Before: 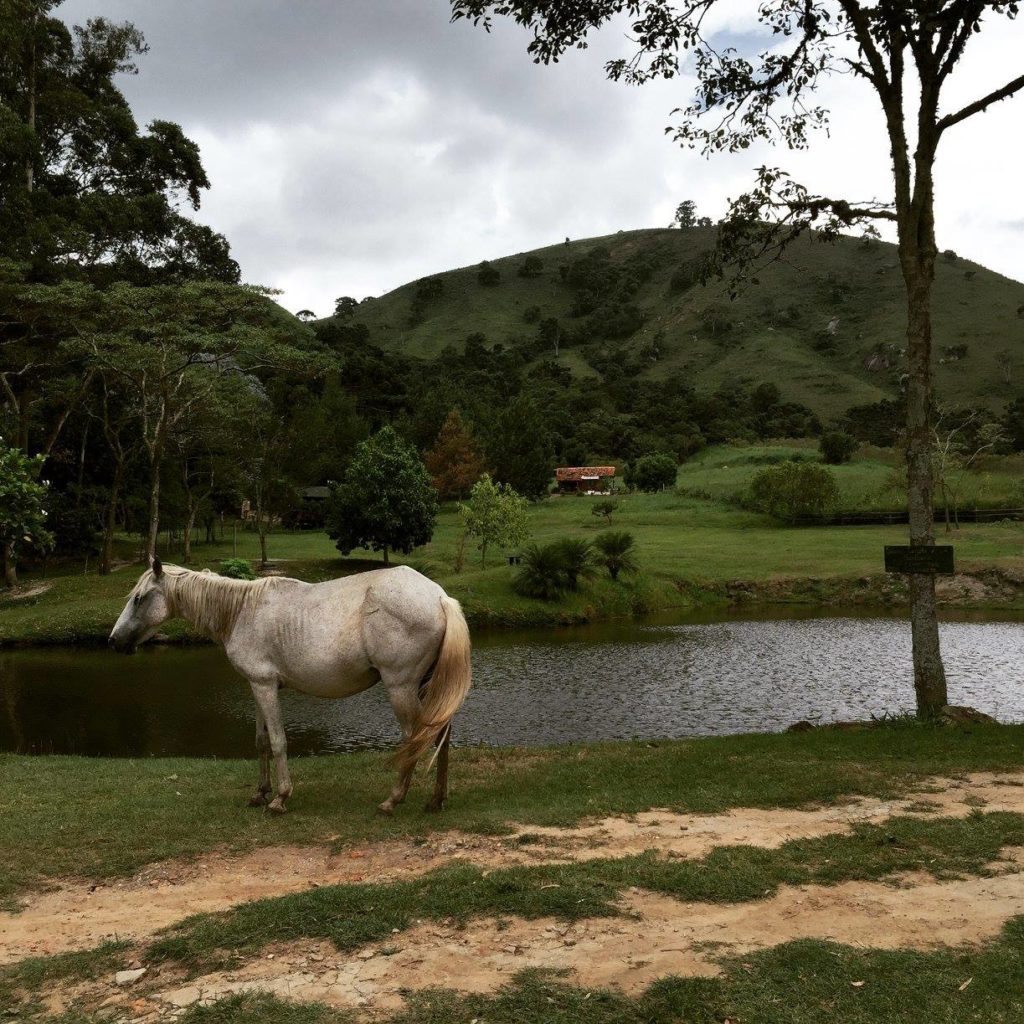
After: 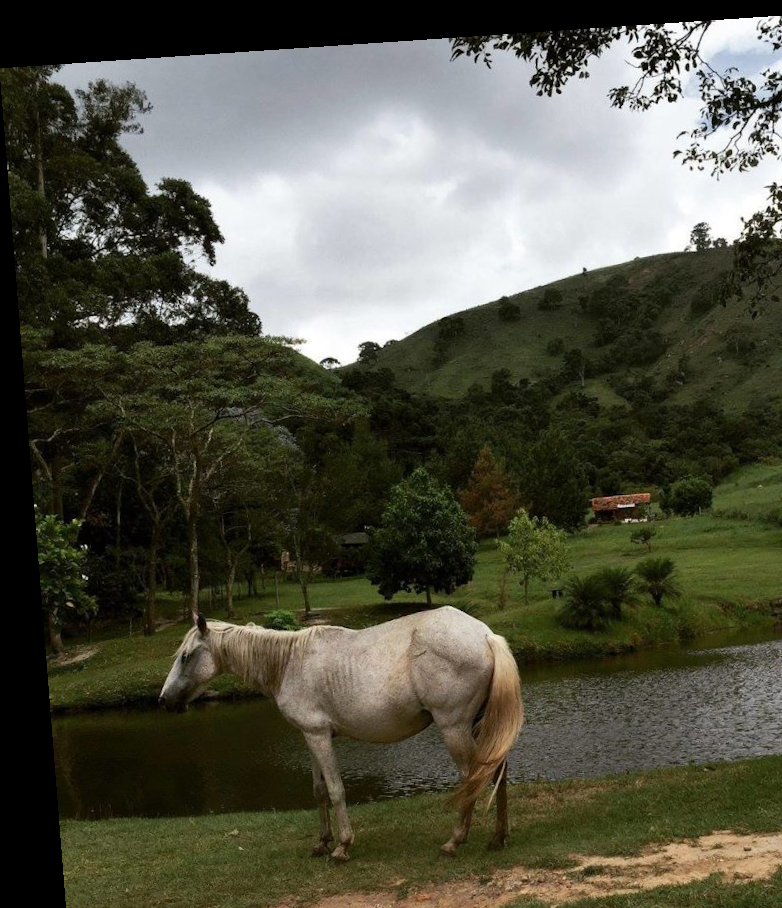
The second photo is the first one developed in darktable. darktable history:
crop: right 28.885%, bottom 16.626%
rotate and perspective: rotation -4.2°, shear 0.006, automatic cropping off
